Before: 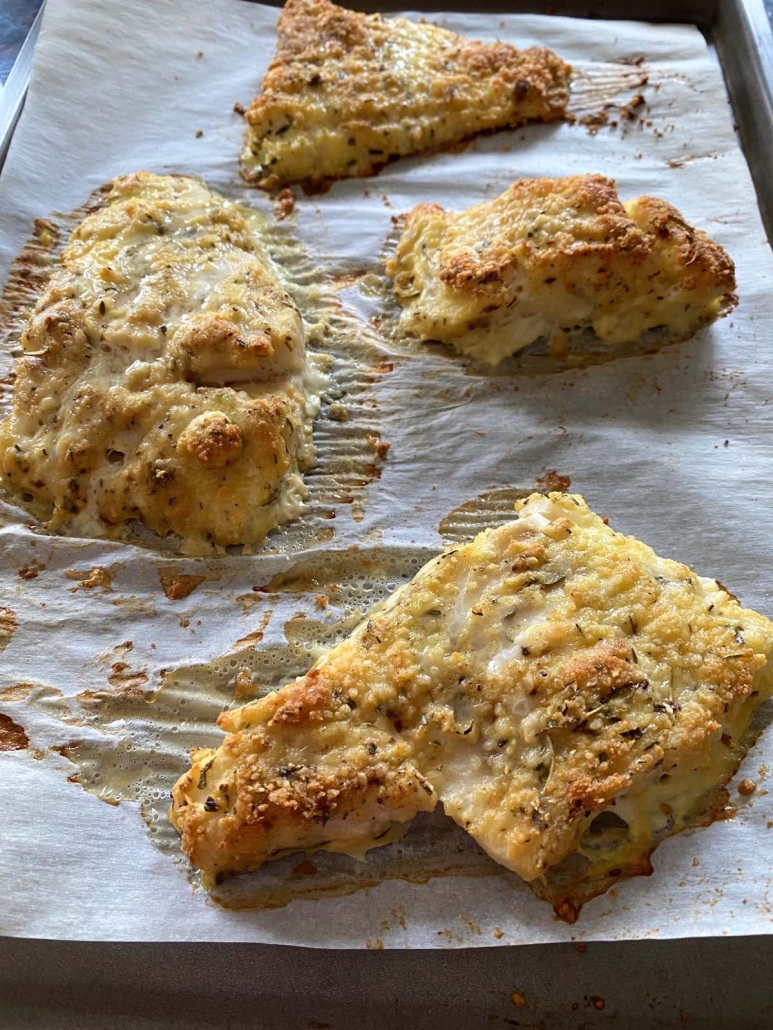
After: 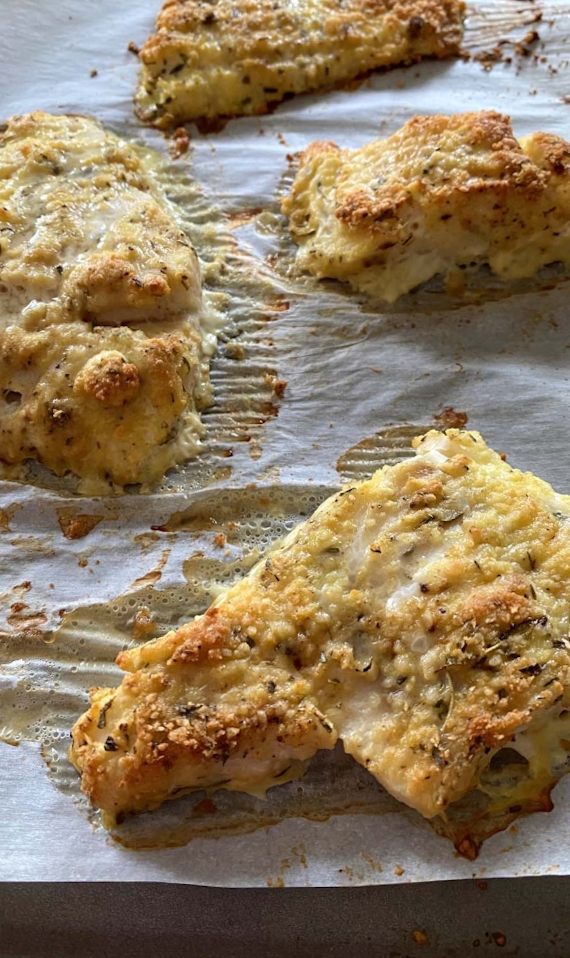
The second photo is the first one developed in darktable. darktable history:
rotate and perspective: rotation -0.45°, automatic cropping original format, crop left 0.008, crop right 0.992, crop top 0.012, crop bottom 0.988
crop and rotate: left 13.15%, top 5.251%, right 12.609%
